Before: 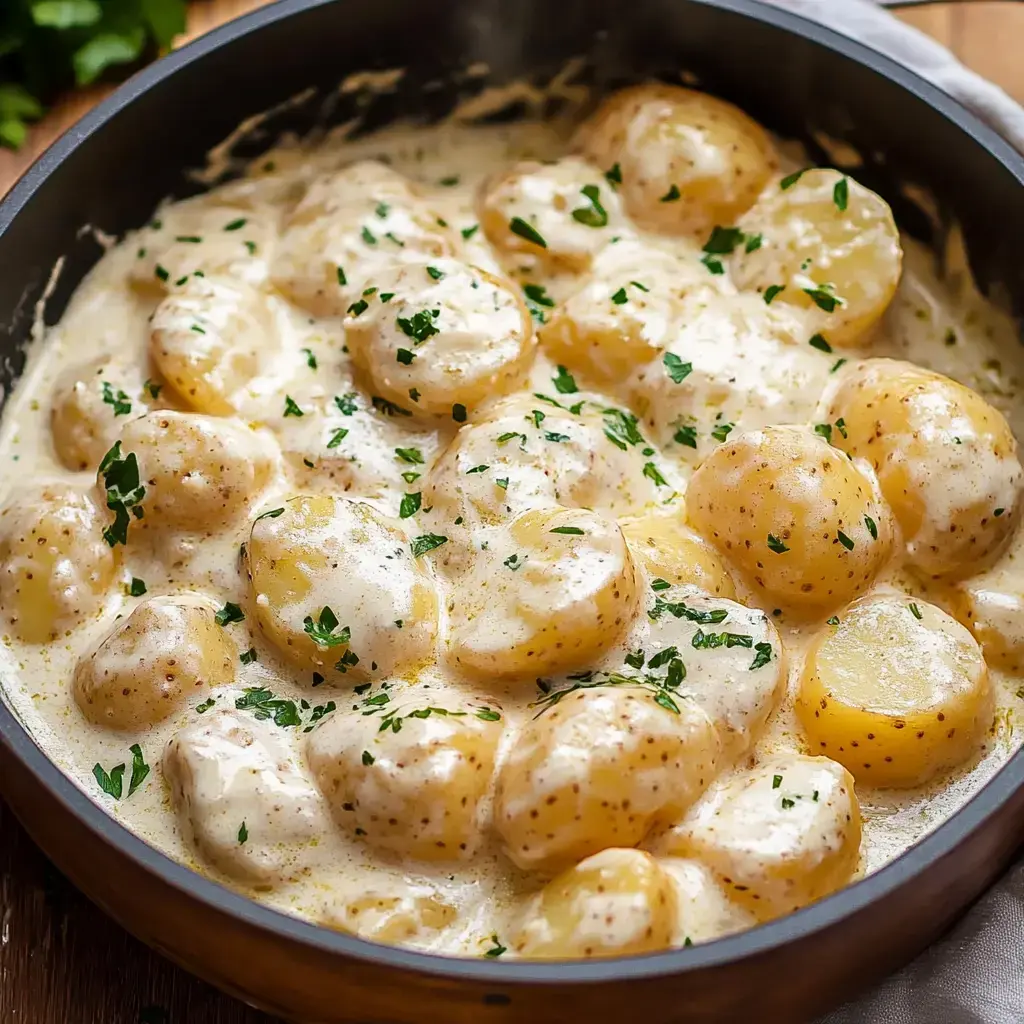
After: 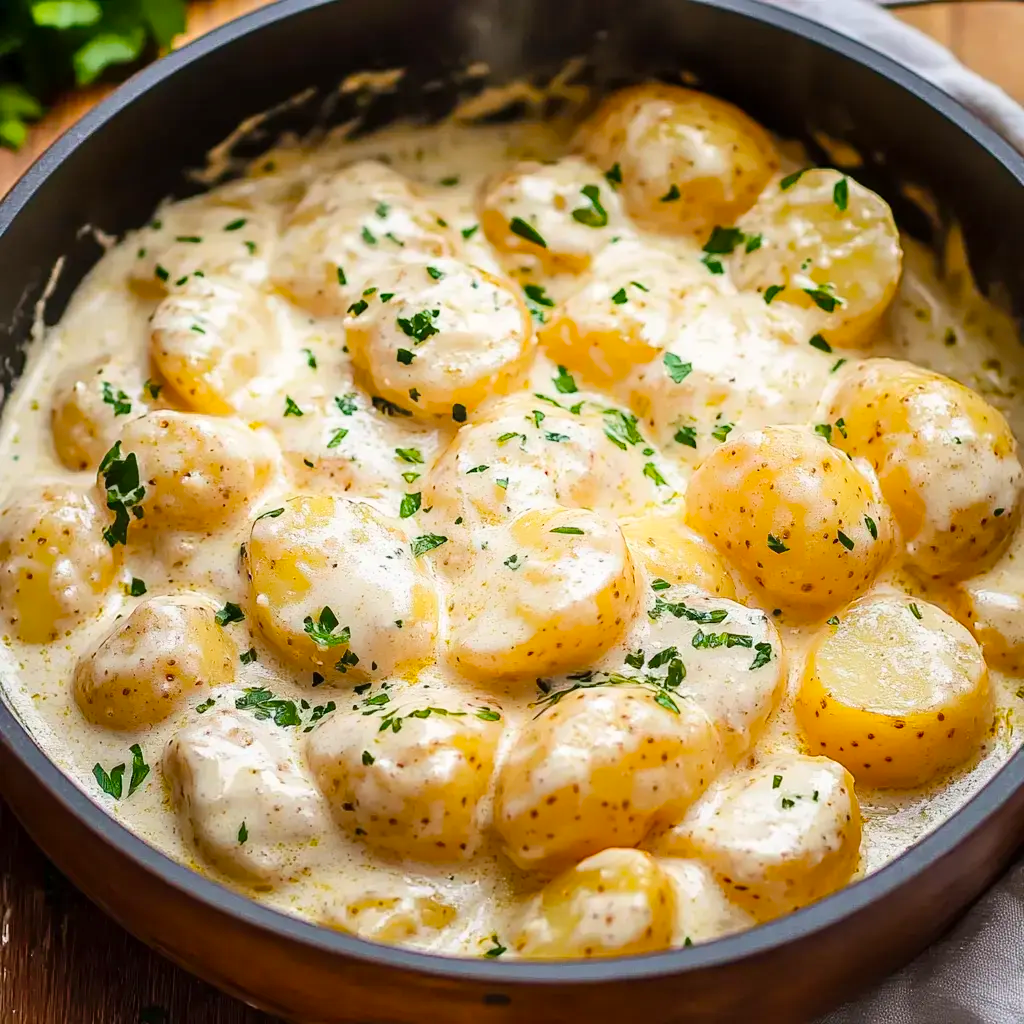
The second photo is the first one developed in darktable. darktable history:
color balance: output saturation 120%
shadows and highlights: highlights 70.7, soften with gaussian
